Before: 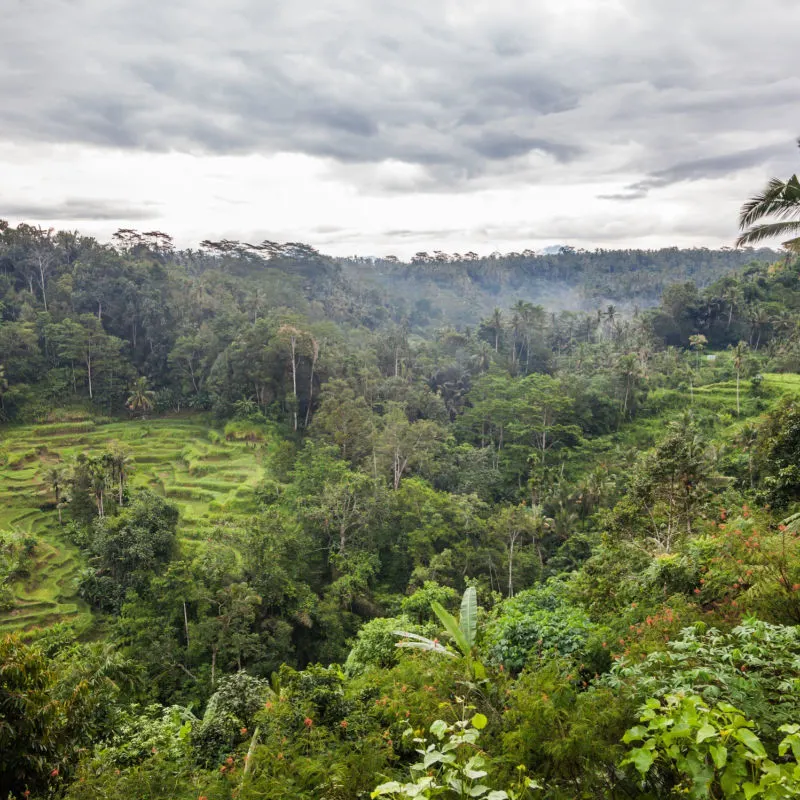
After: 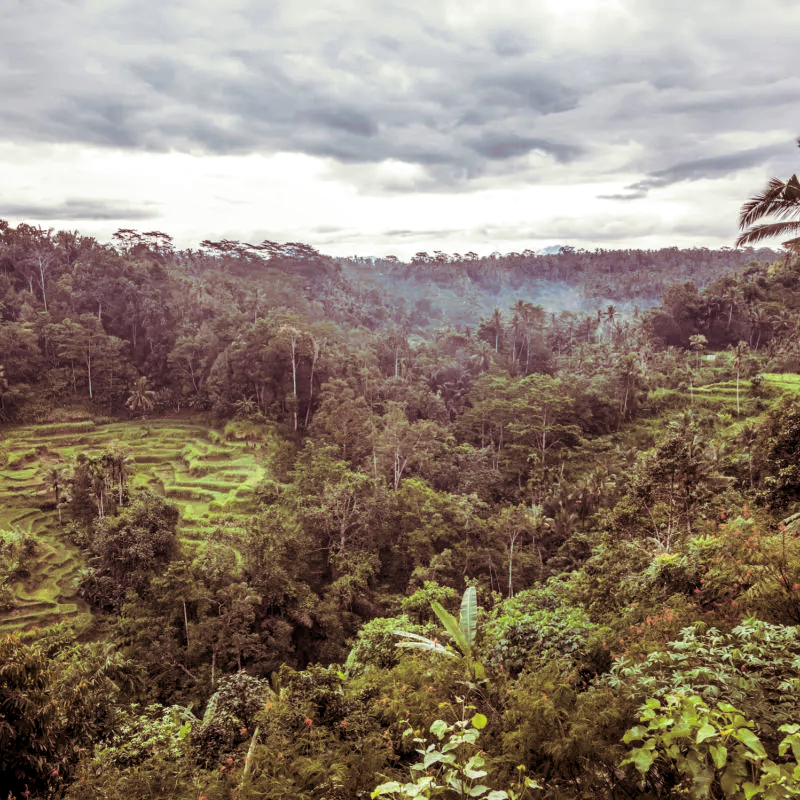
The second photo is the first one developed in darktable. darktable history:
exposure: compensate highlight preservation false
local contrast: on, module defaults
split-toning: on, module defaults
